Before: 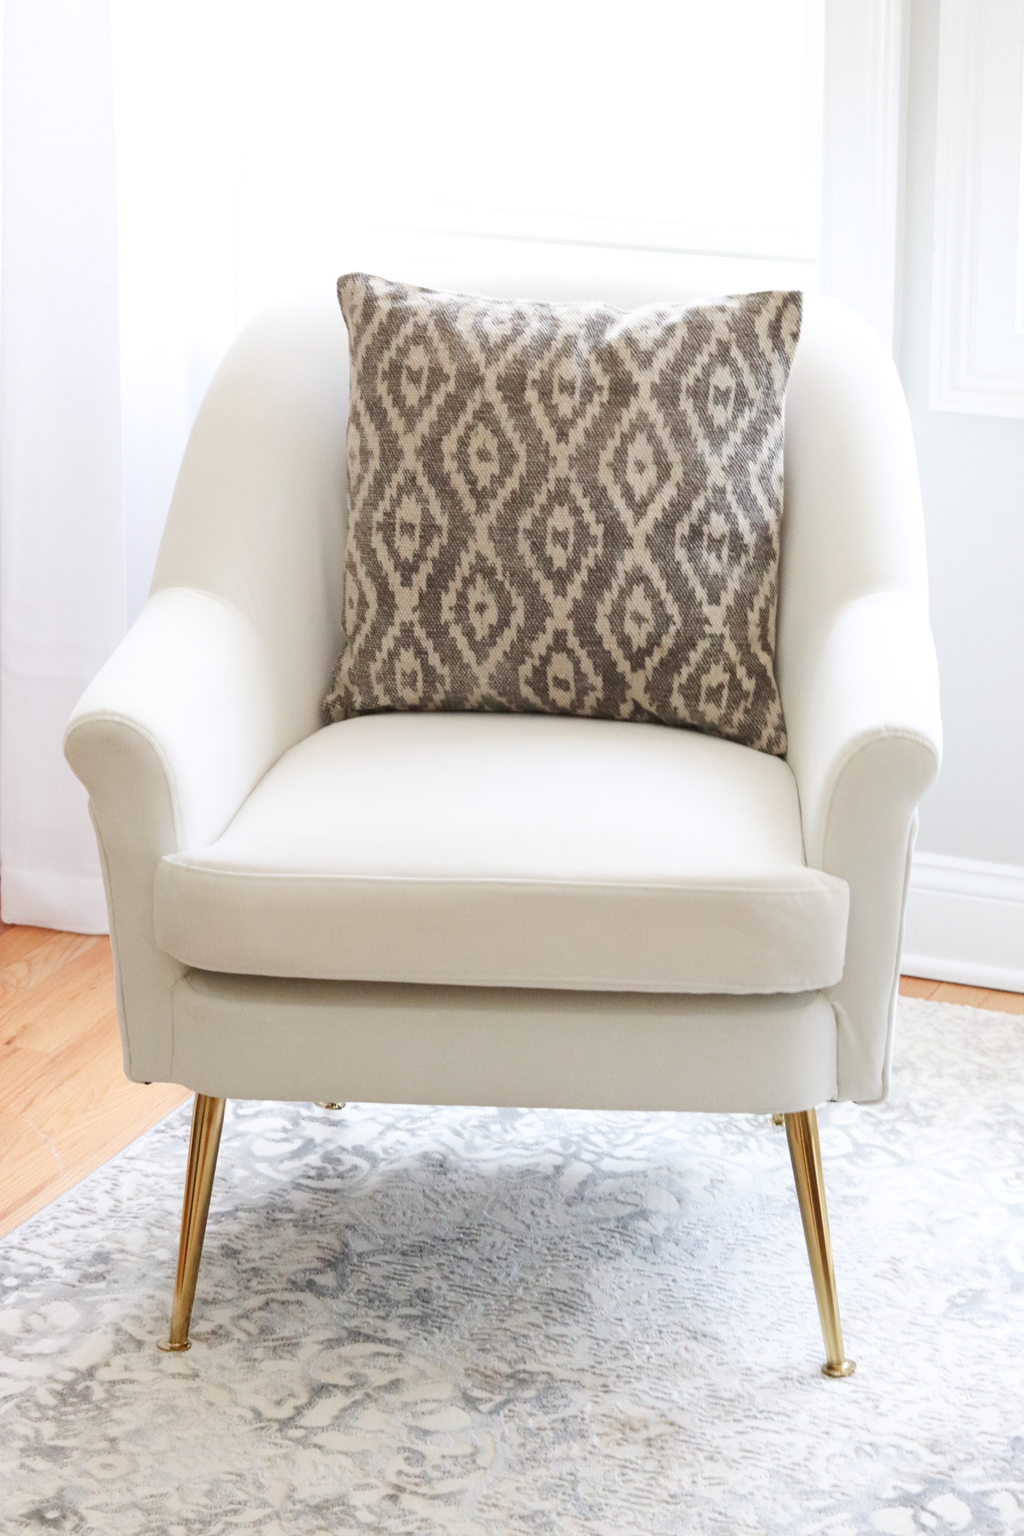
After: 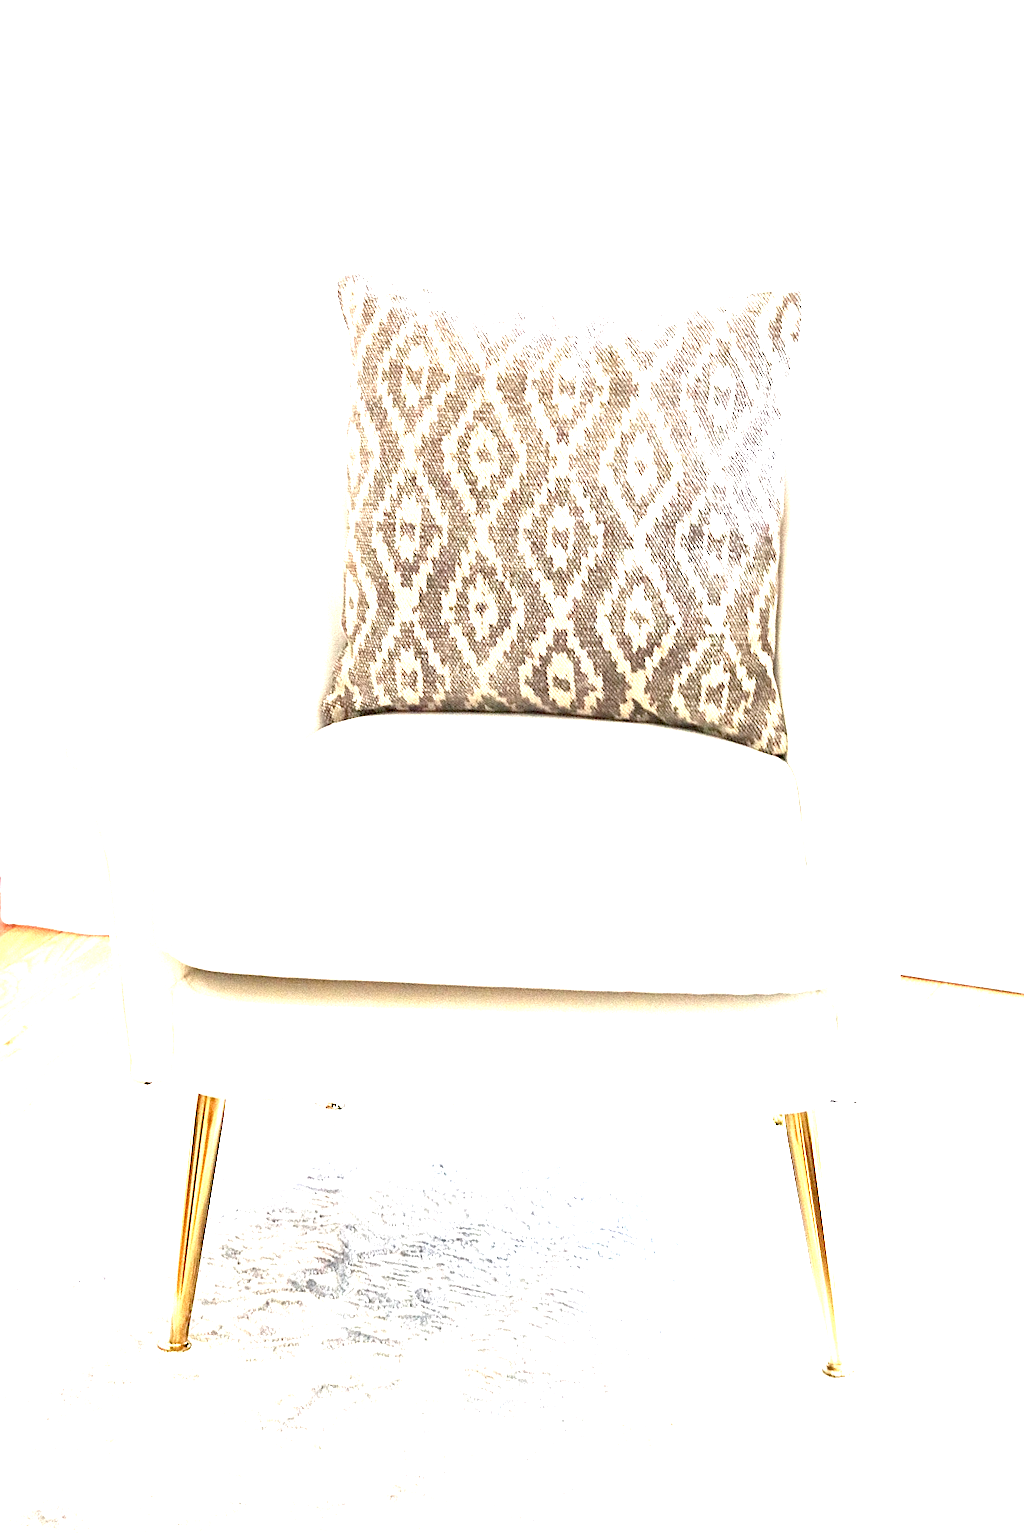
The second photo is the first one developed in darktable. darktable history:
sharpen: amount 0.901
exposure: black level correction 0.005, exposure 2.084 EV, compensate highlight preservation false
